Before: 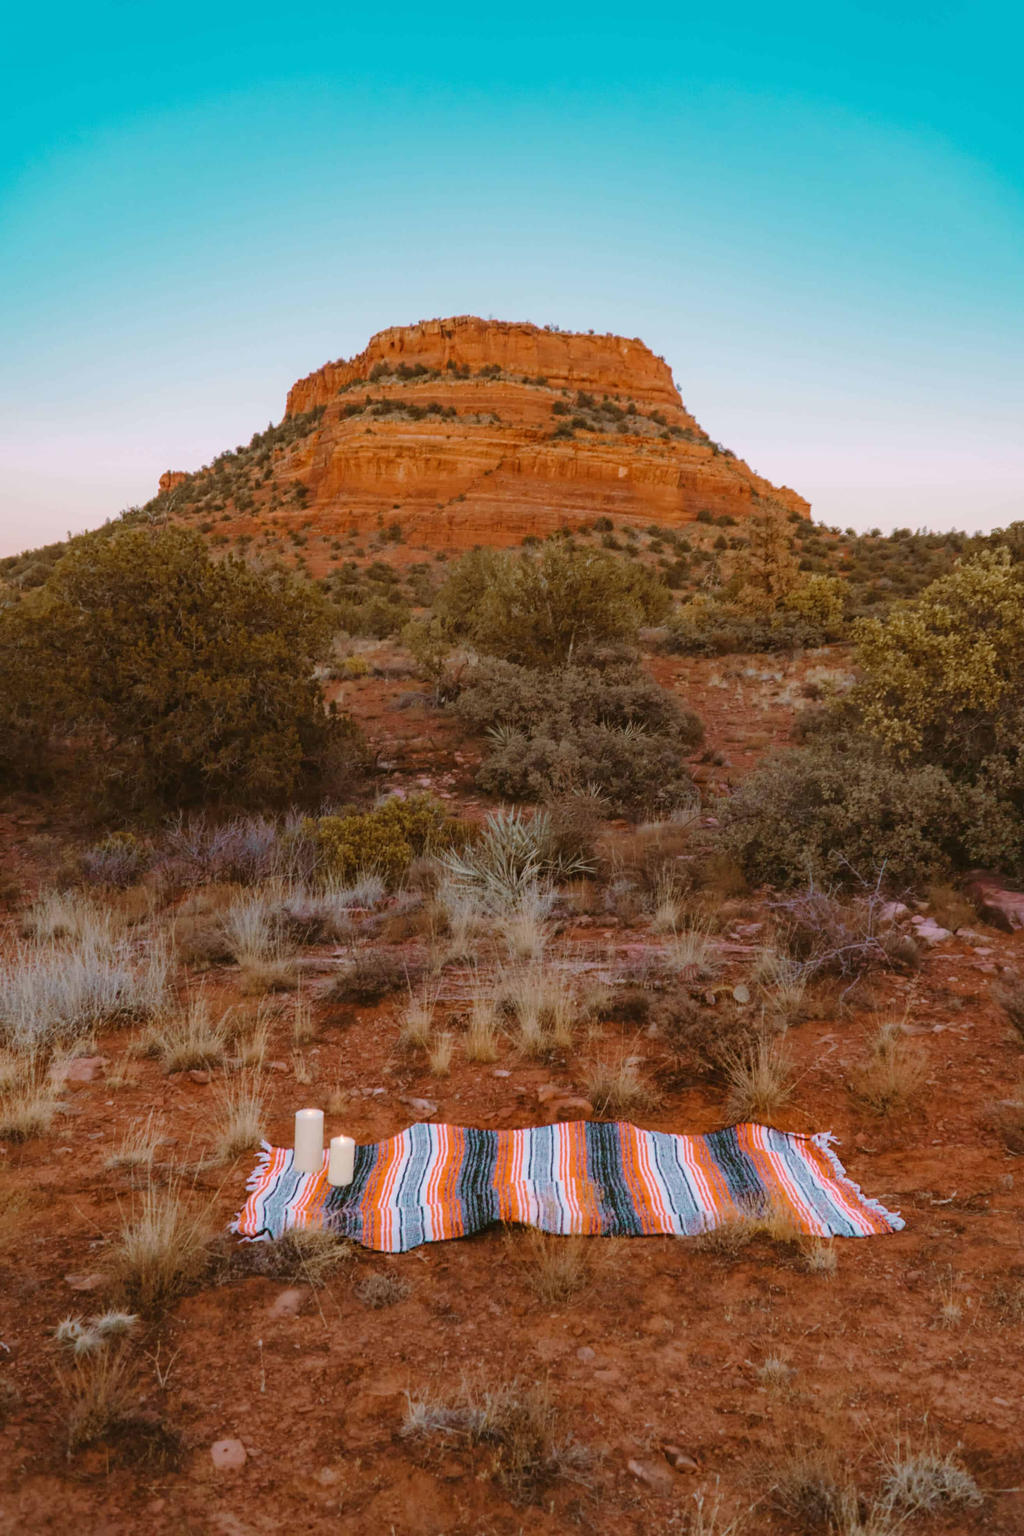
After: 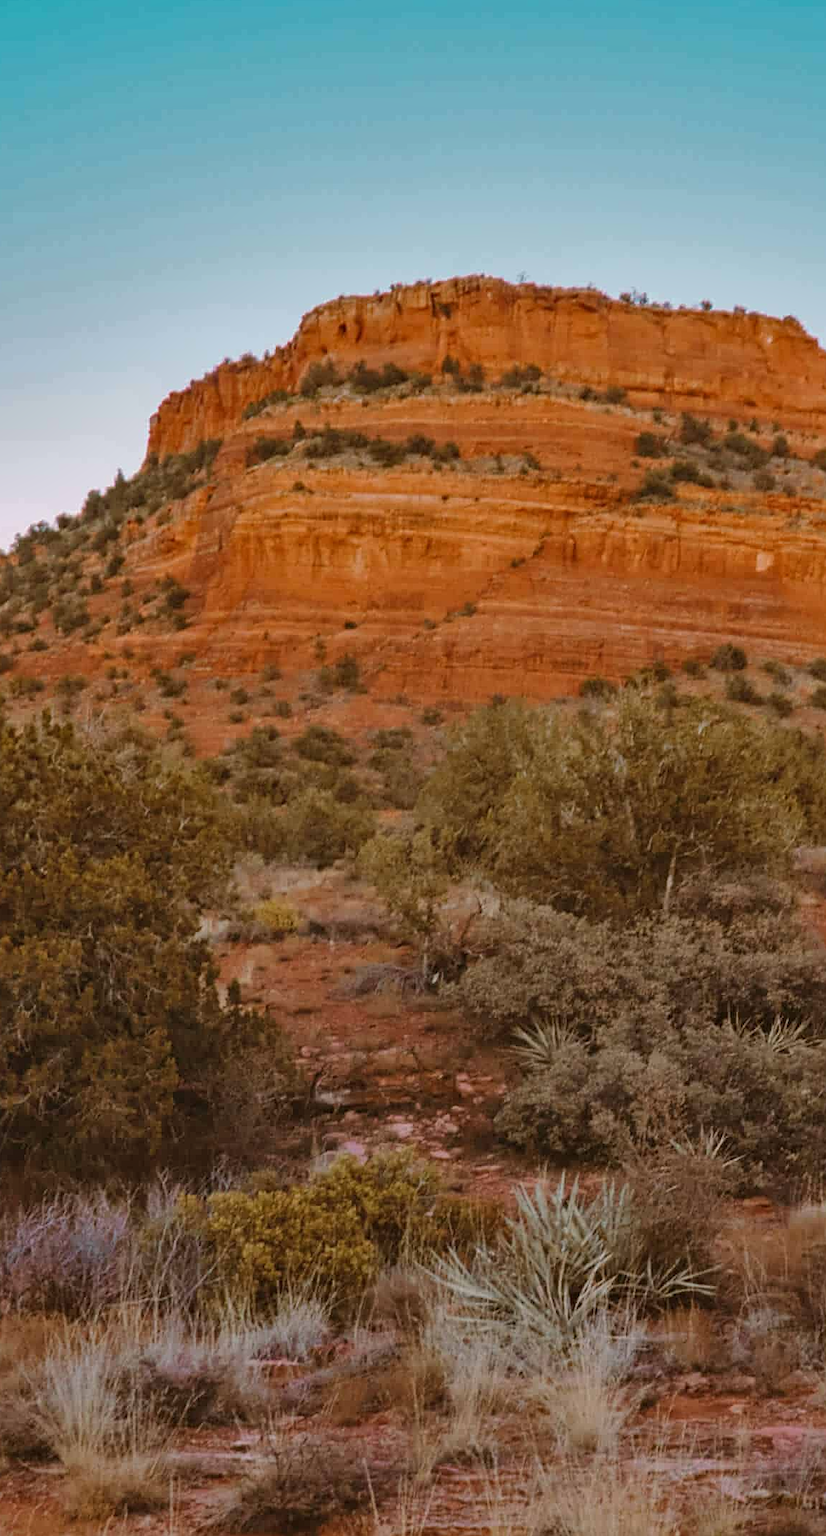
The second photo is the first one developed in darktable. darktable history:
shadows and highlights: radius 118.55, shadows 42.07, highlights -61.52, soften with gaussian
sharpen: on, module defaults
crop: left 20.068%, top 10.754%, right 35.769%, bottom 34.581%
